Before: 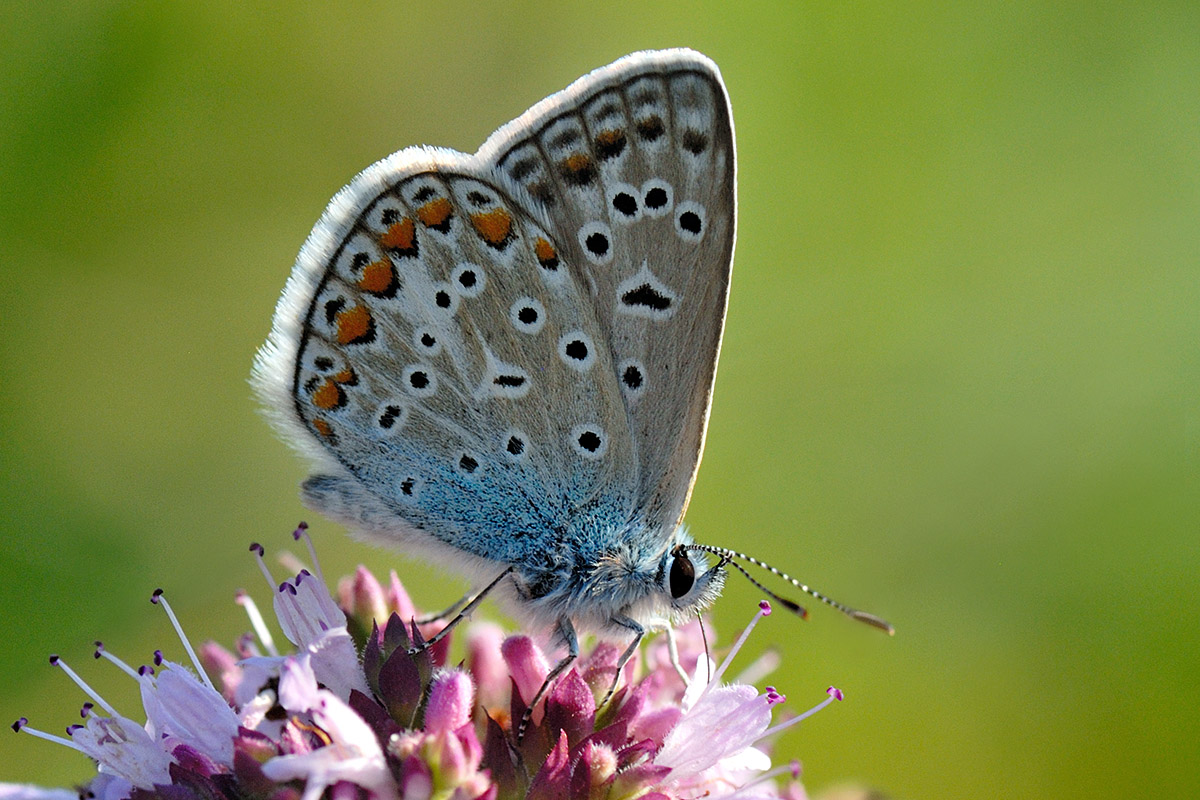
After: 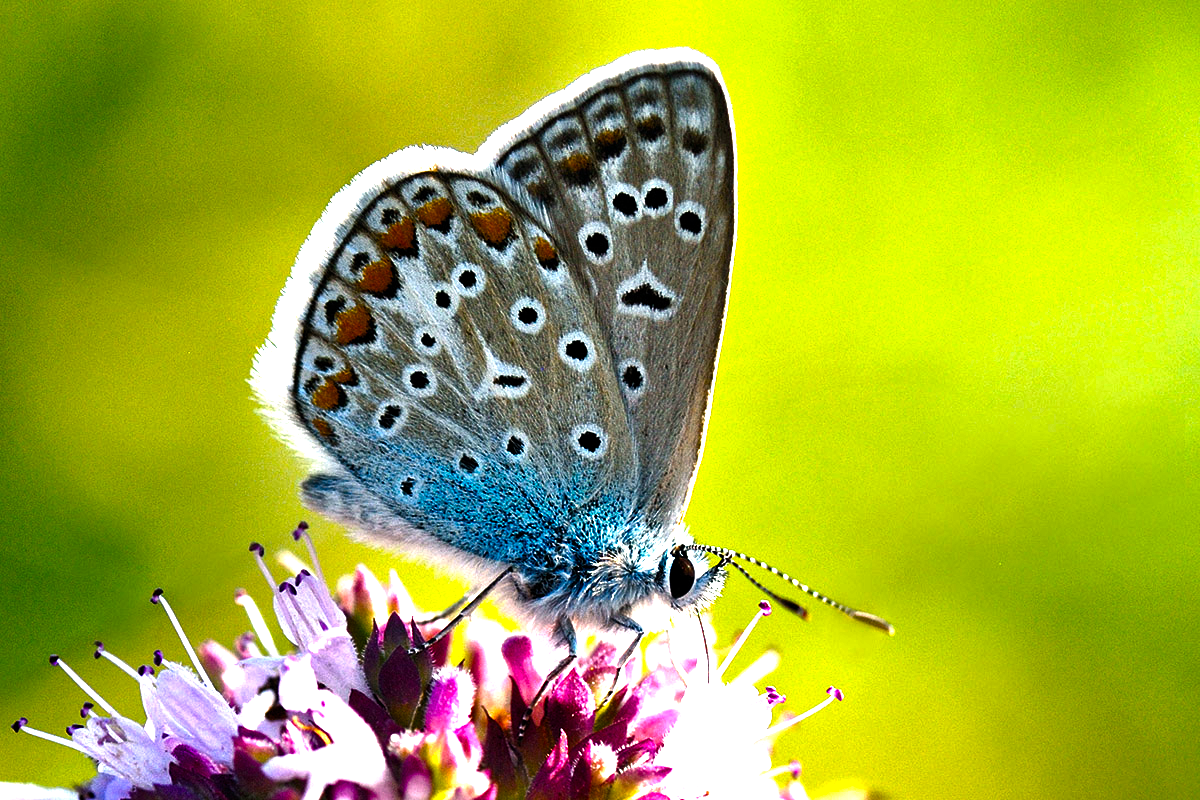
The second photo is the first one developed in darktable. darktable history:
color balance rgb: highlights gain › chroma 2.007%, highlights gain › hue 46.08°, linear chroma grading › shadows 9.335%, linear chroma grading › highlights 10.177%, linear chroma grading › global chroma 14.53%, linear chroma grading › mid-tones 14.834%, perceptual saturation grading › global saturation 20%, perceptual saturation grading › highlights -50.156%, perceptual saturation grading › shadows 30.244%, perceptual brilliance grading › highlights 74.541%, perceptual brilliance grading › shadows -29.607%, global vibrance 26.434%, contrast 6.184%
